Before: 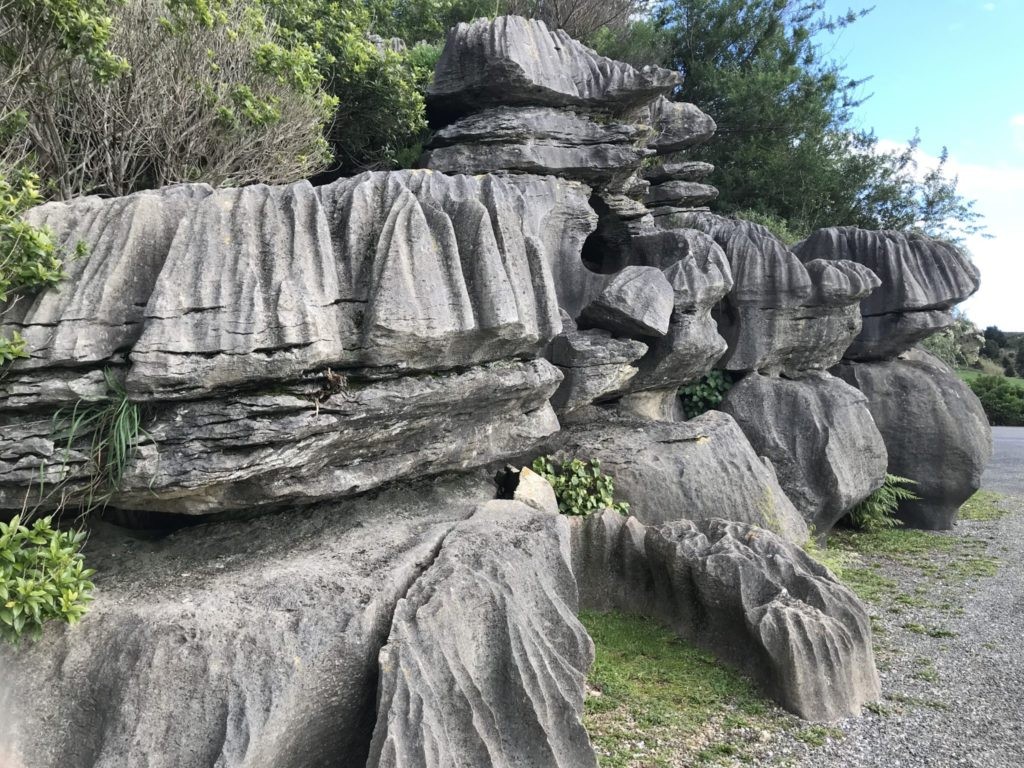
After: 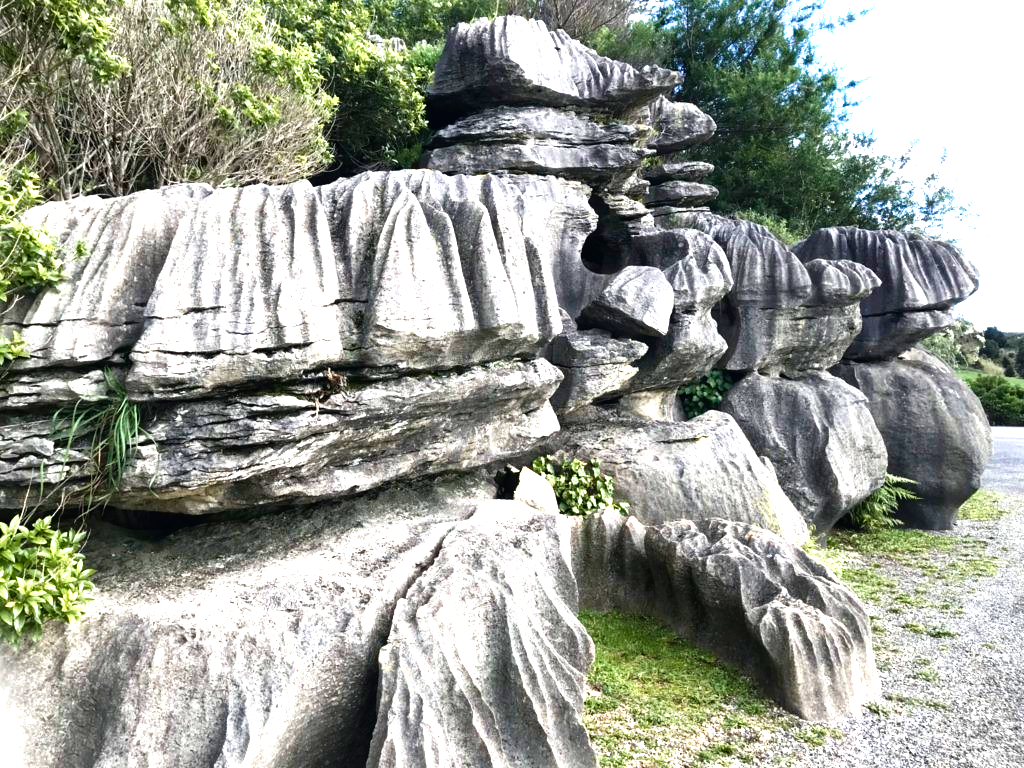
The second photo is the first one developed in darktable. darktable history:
color balance rgb: linear chroma grading › global chroma 19.485%, perceptual saturation grading › global saturation 20%, perceptual saturation grading › highlights -50.482%, perceptual saturation grading › shadows 30.432%, perceptual brilliance grading › global brilliance 15.085%, perceptual brilliance grading › shadows -34.74%, global vibrance 14.785%
tone equalizer: -8 EV -0.778 EV, -7 EV -0.726 EV, -6 EV -0.585 EV, -5 EV -0.375 EV, -3 EV 0.401 EV, -2 EV 0.6 EV, -1 EV 0.681 EV, +0 EV 0.761 EV
velvia: on, module defaults
